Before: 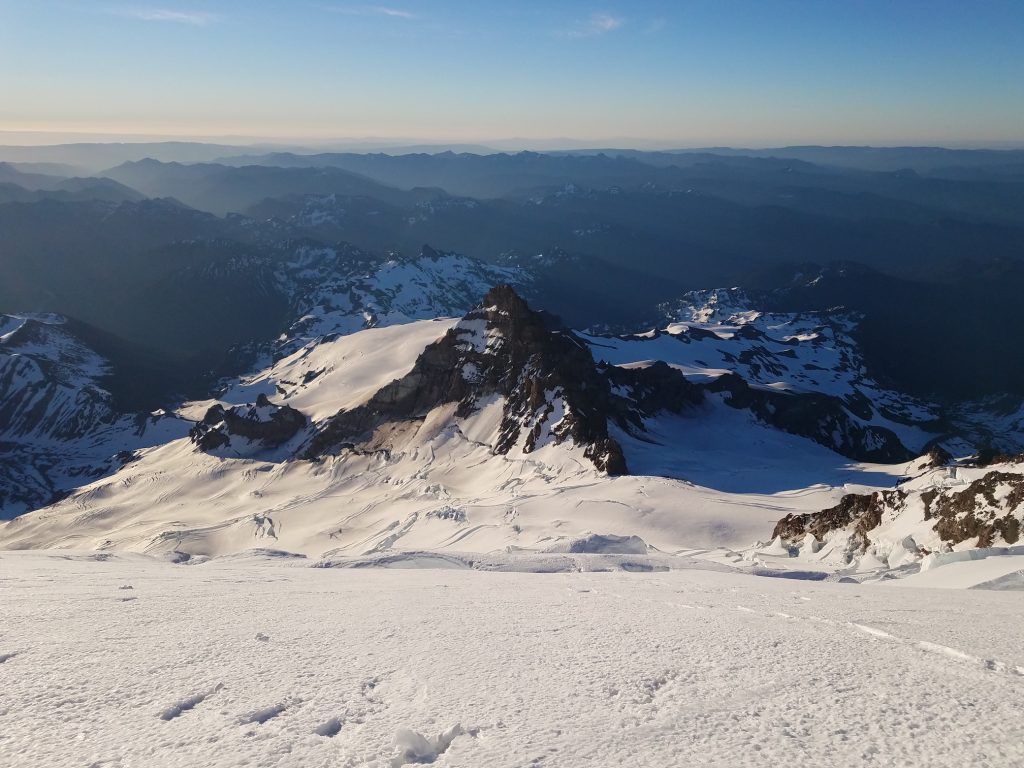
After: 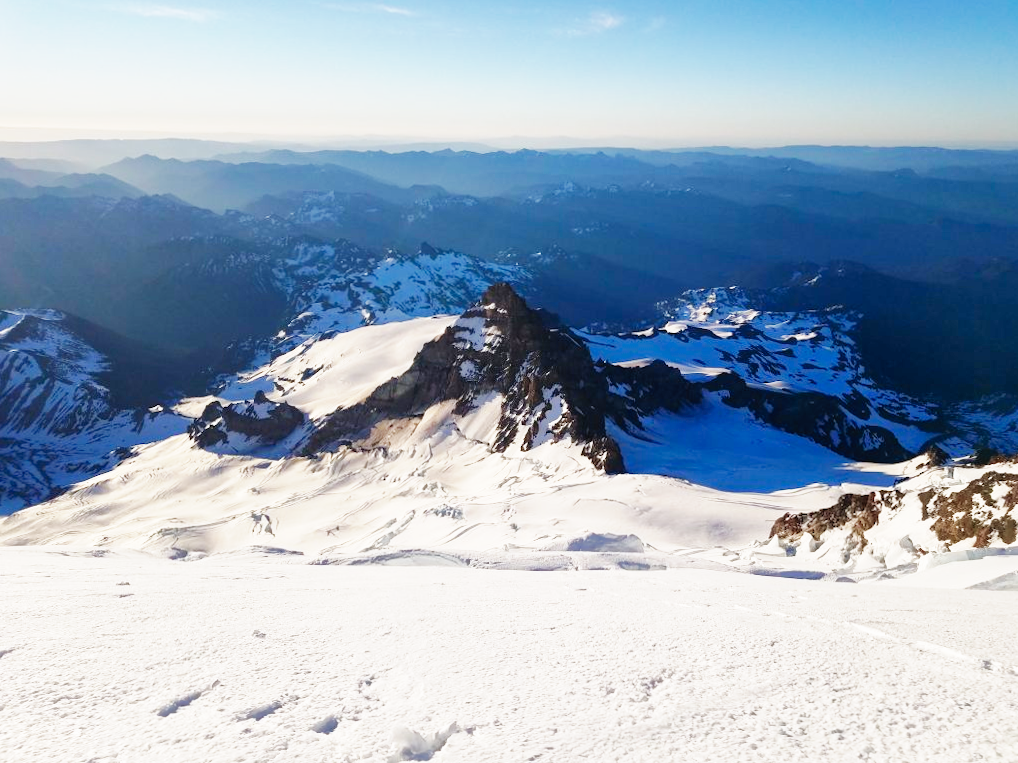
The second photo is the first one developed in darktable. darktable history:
crop and rotate: angle -0.254°
shadows and highlights: on, module defaults
base curve: curves: ch0 [(0, 0) (0.007, 0.004) (0.027, 0.03) (0.046, 0.07) (0.207, 0.54) (0.442, 0.872) (0.673, 0.972) (1, 1)], preserve colors none
